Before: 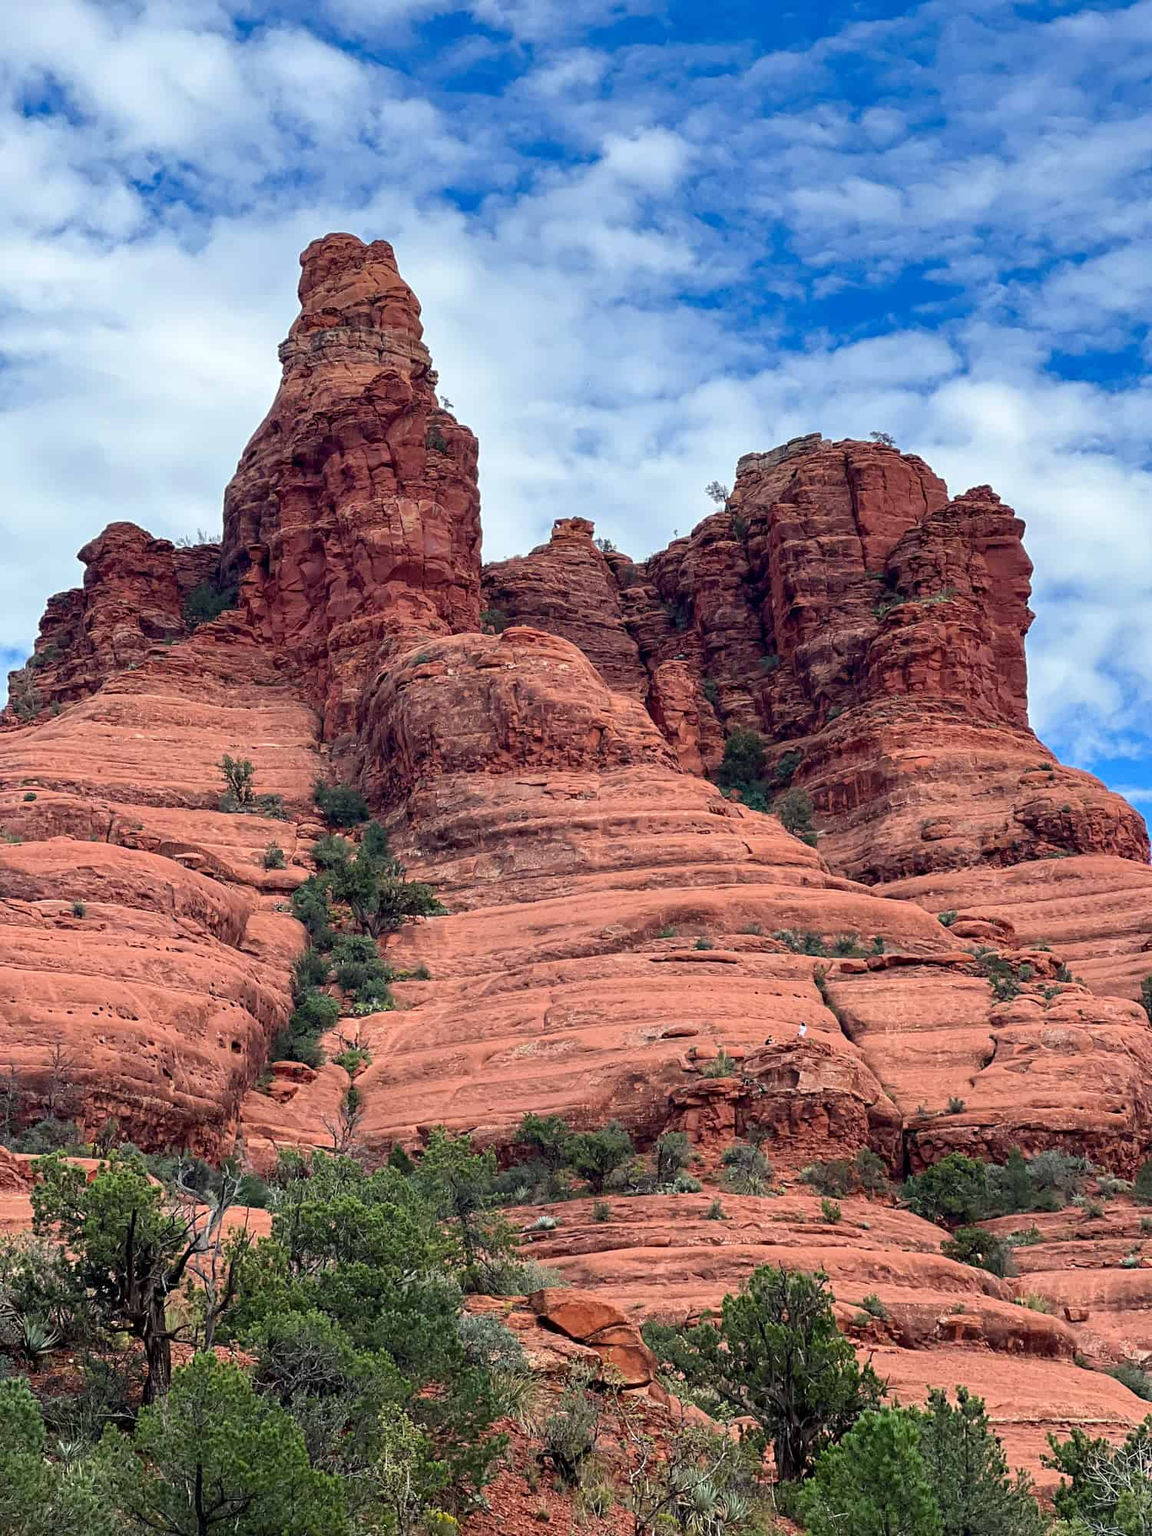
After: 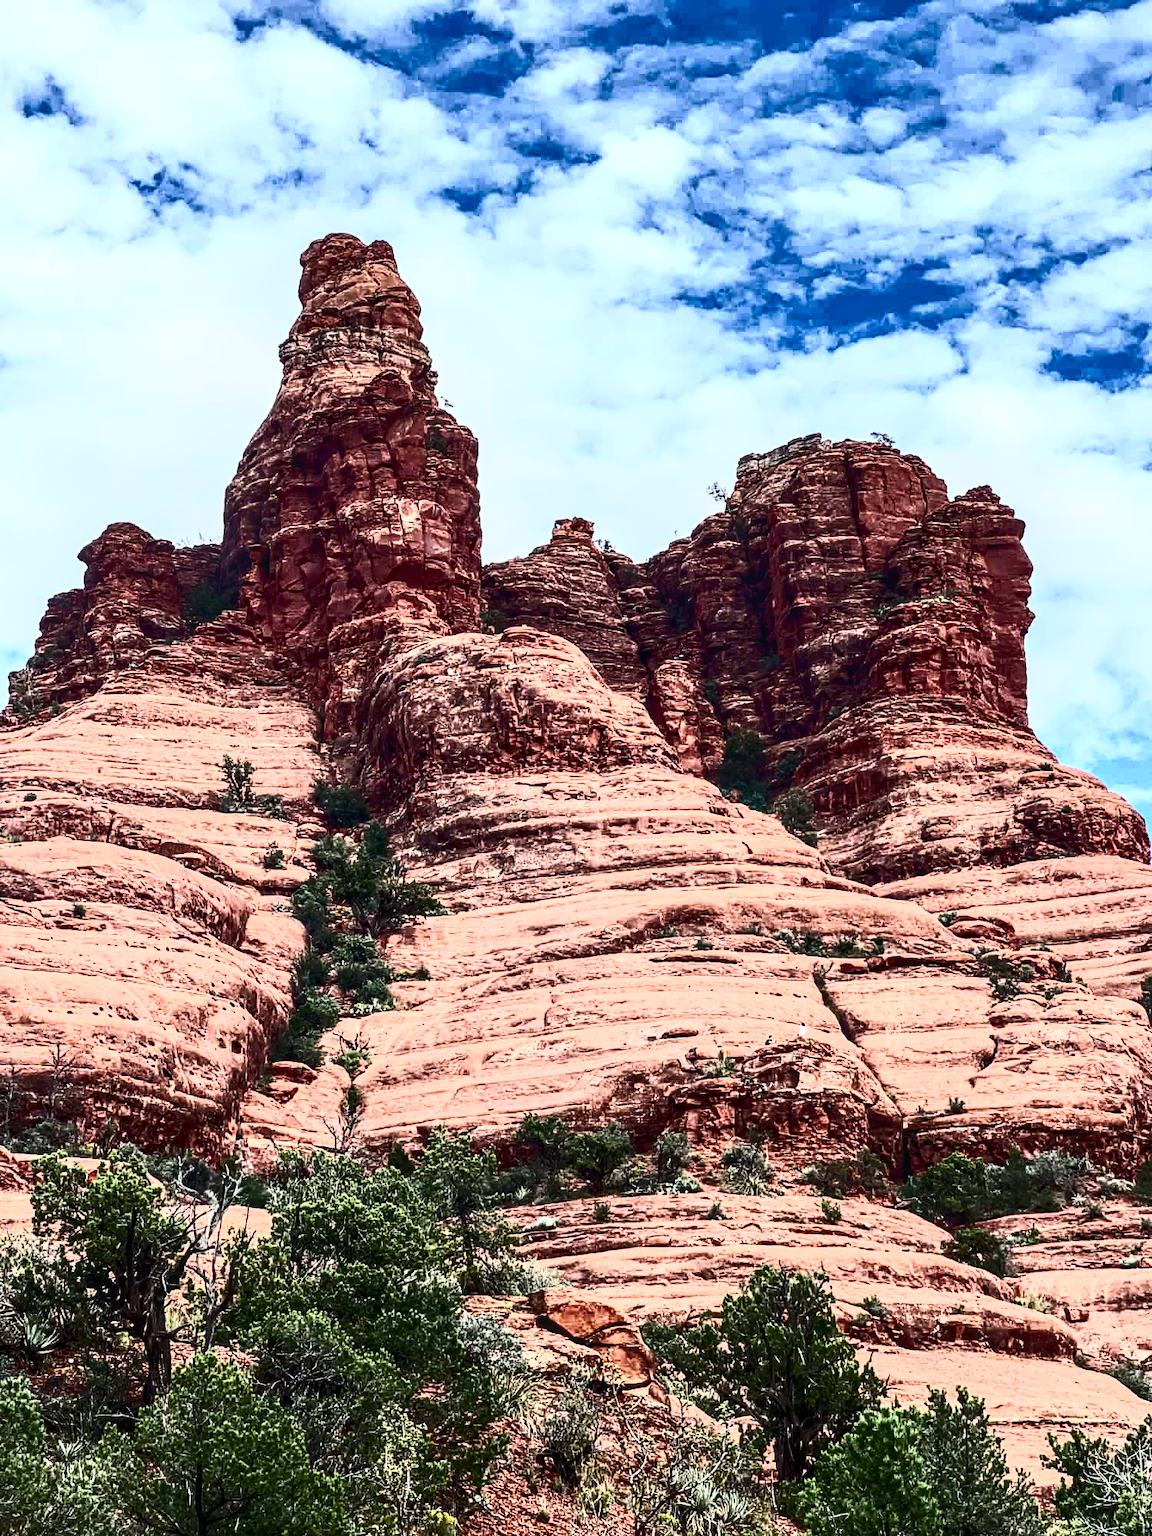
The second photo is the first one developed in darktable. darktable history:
local contrast: highlights 61%, detail 143%, midtone range 0.428
contrast brightness saturation: contrast 0.93, brightness 0.2
